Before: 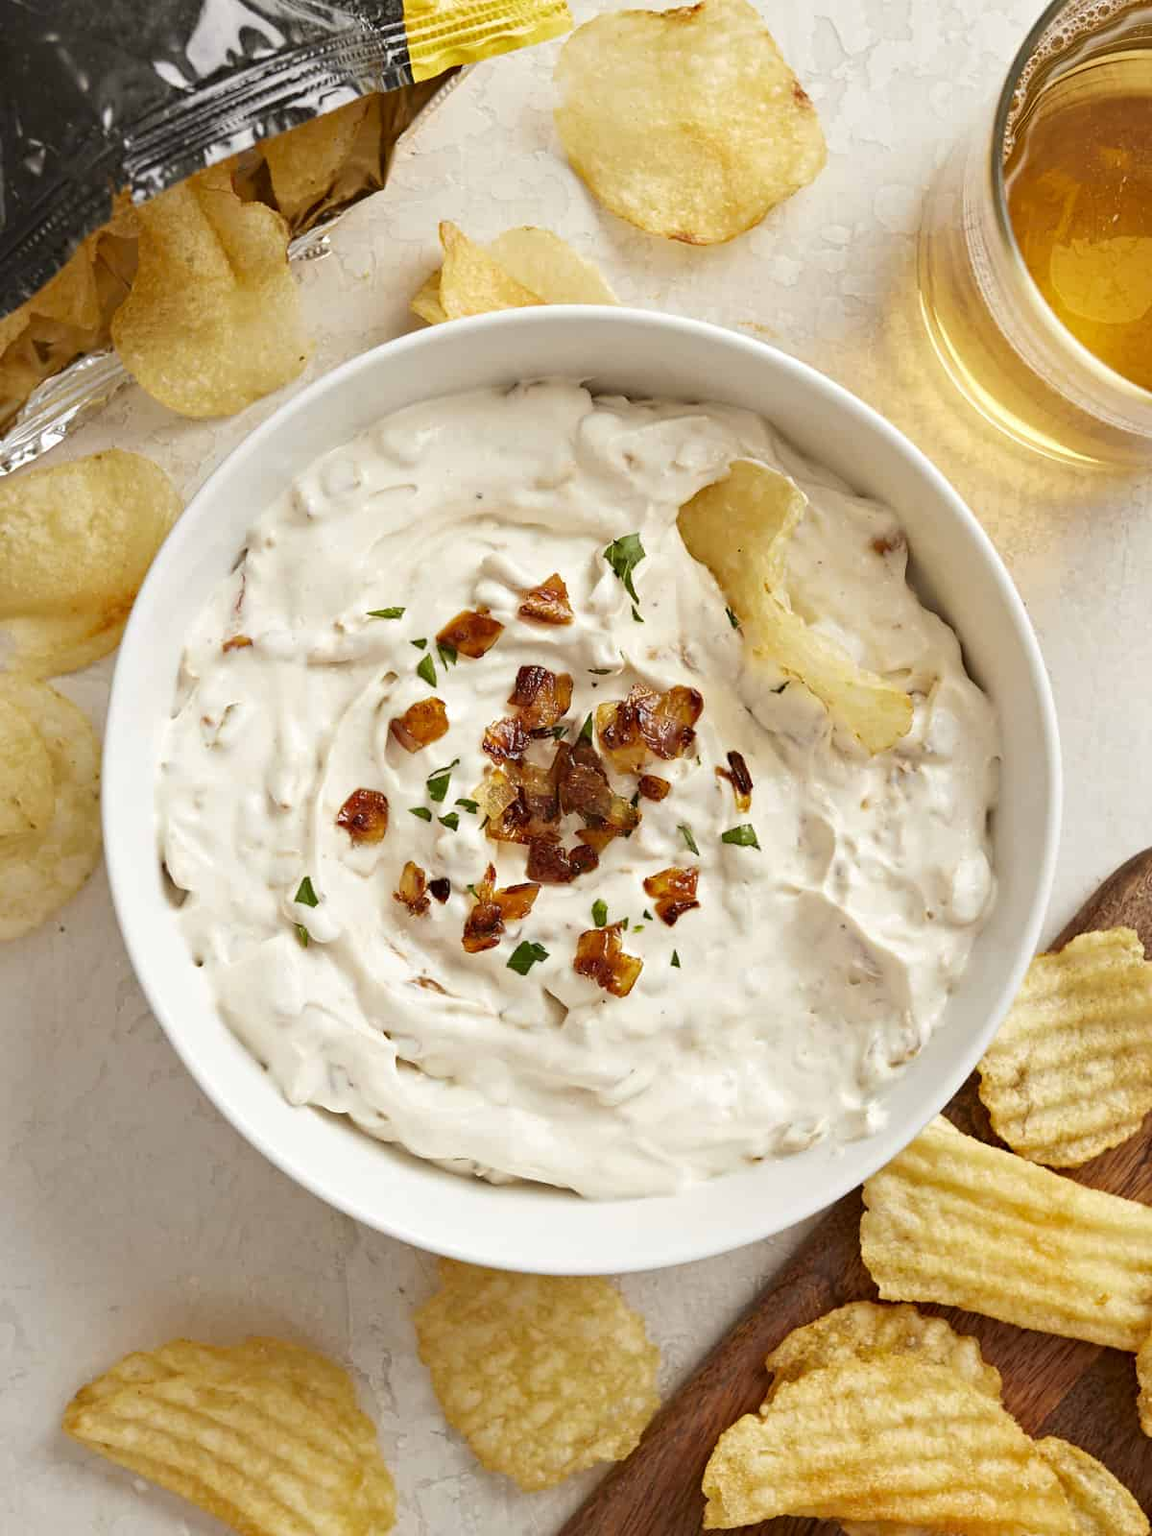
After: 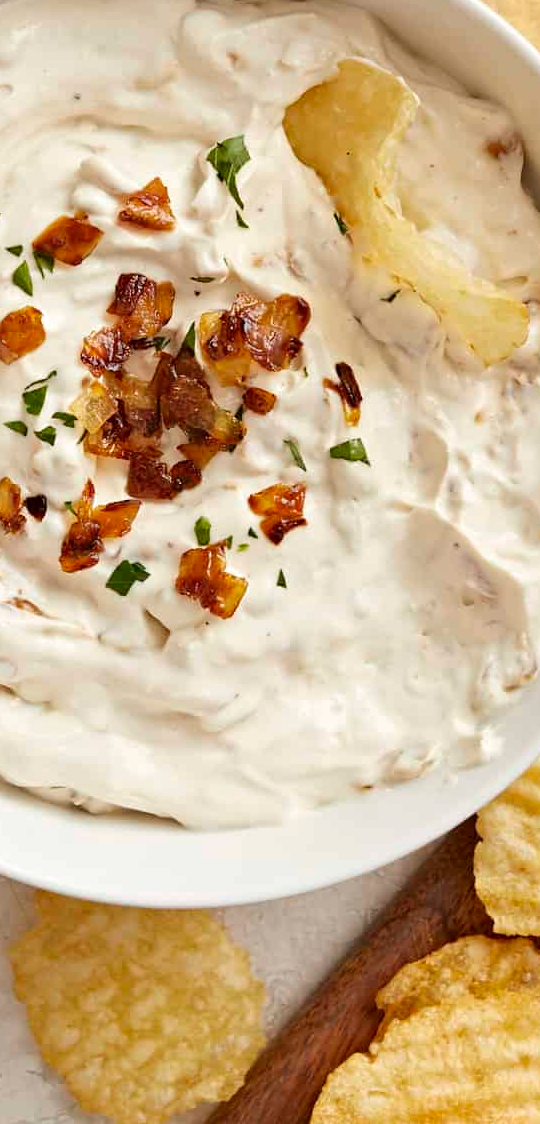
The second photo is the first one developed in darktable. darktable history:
crop: left 35.245%, top 26.308%, right 19.75%, bottom 3.391%
